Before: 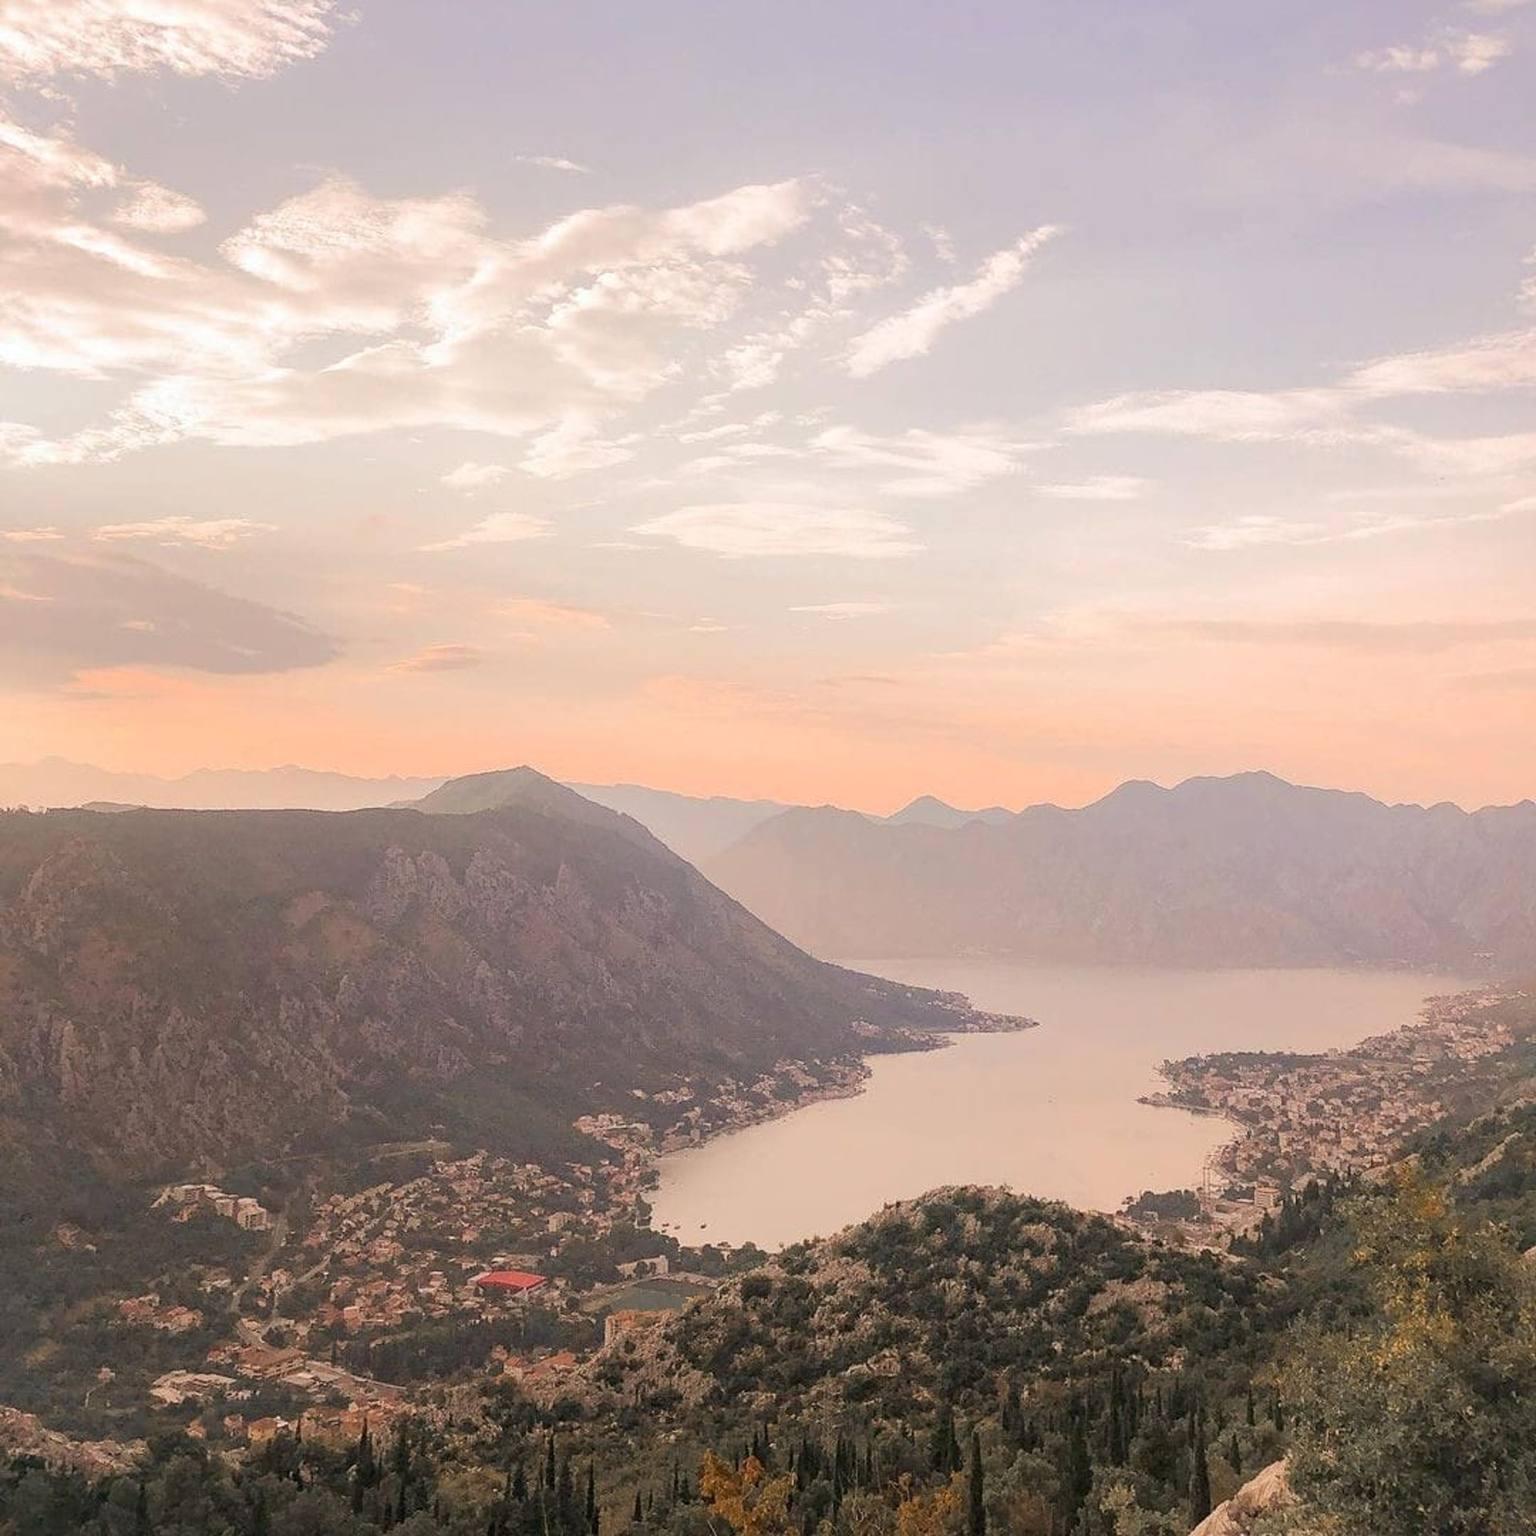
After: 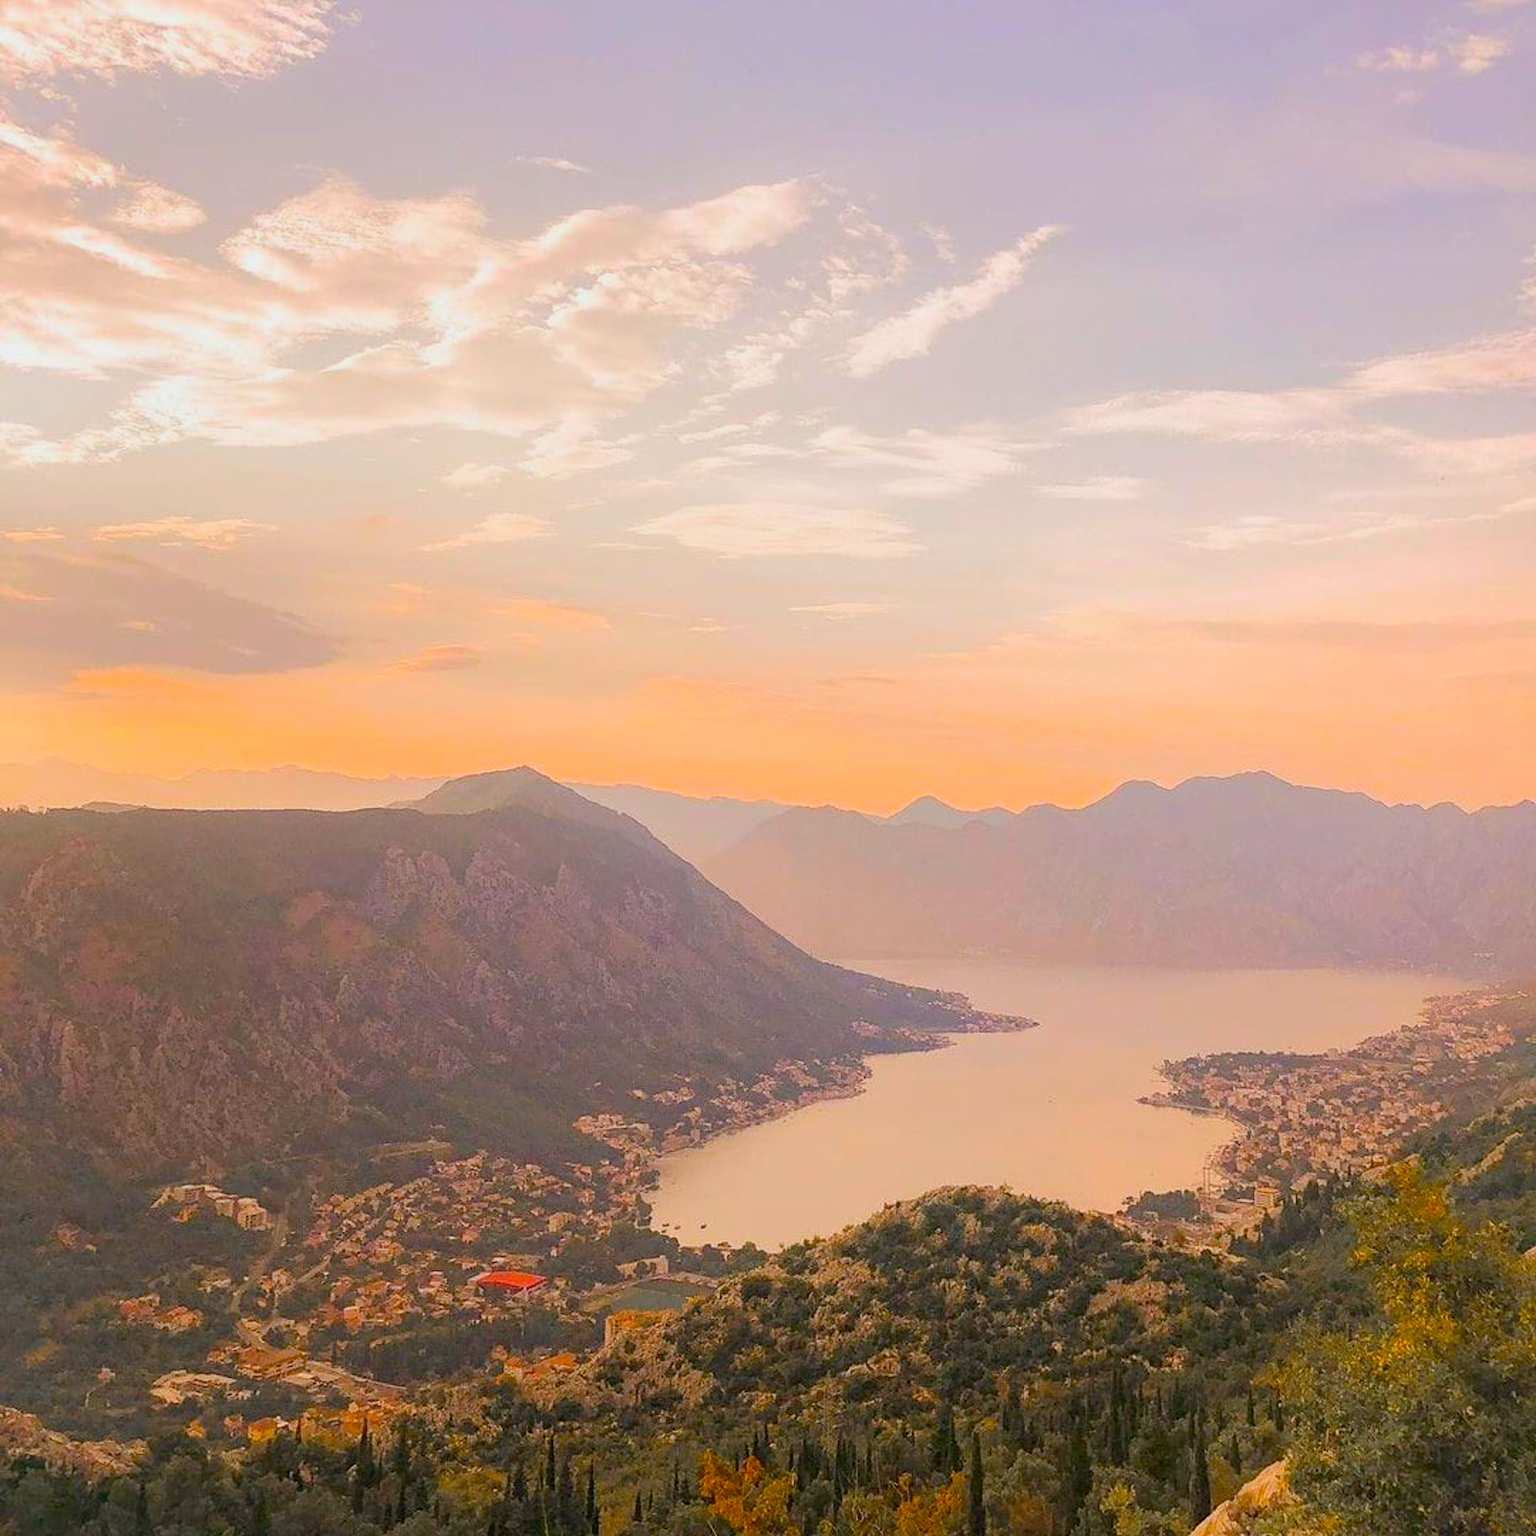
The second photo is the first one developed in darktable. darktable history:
base curve: curves: ch0 [(0, 0) (0.297, 0.298) (1, 1)], preserve colors none
color balance: input saturation 134.34%, contrast -10.04%, contrast fulcrum 19.67%, output saturation 133.51%
